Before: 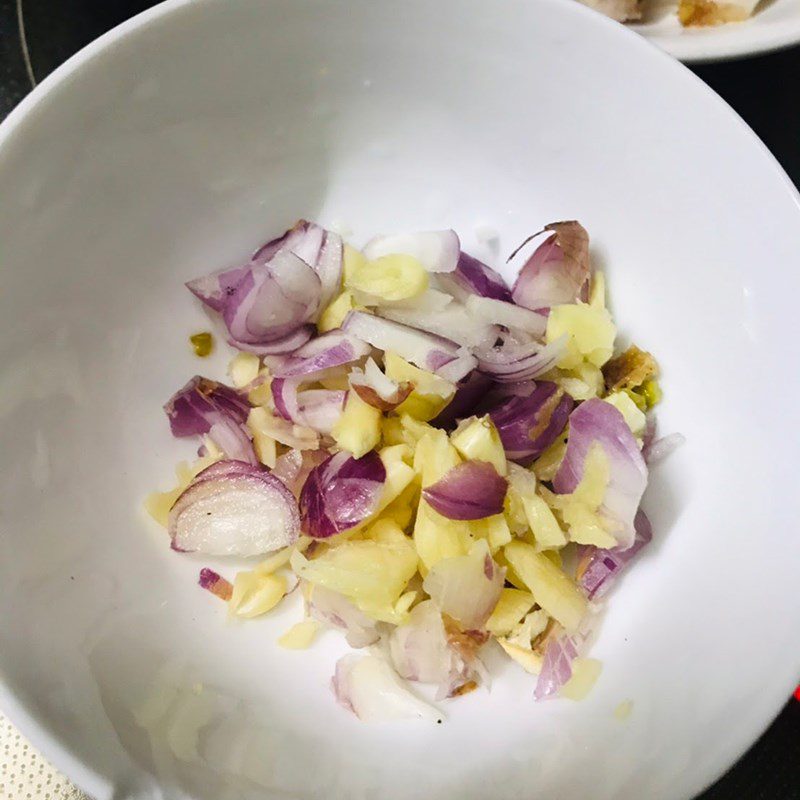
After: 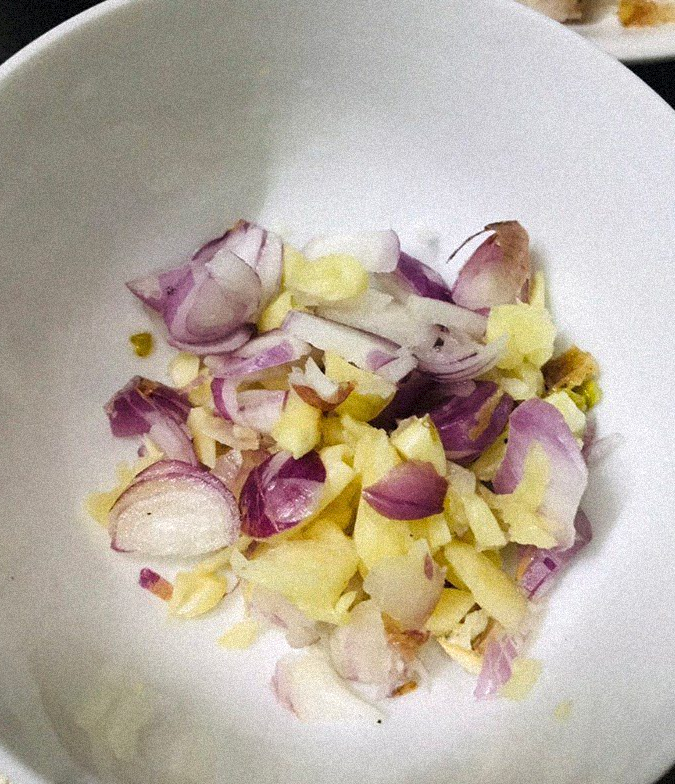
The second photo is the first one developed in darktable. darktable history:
crop: left 7.598%, right 7.873%
grain: strength 35%, mid-tones bias 0%
